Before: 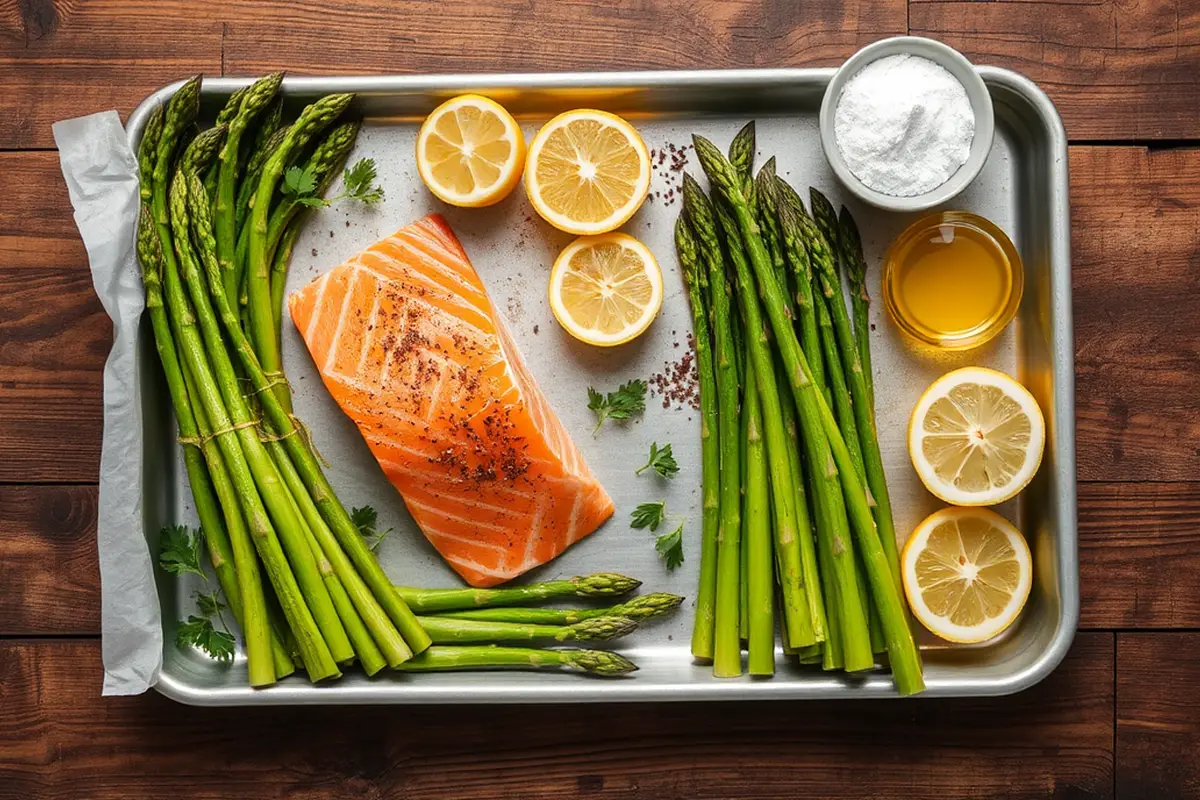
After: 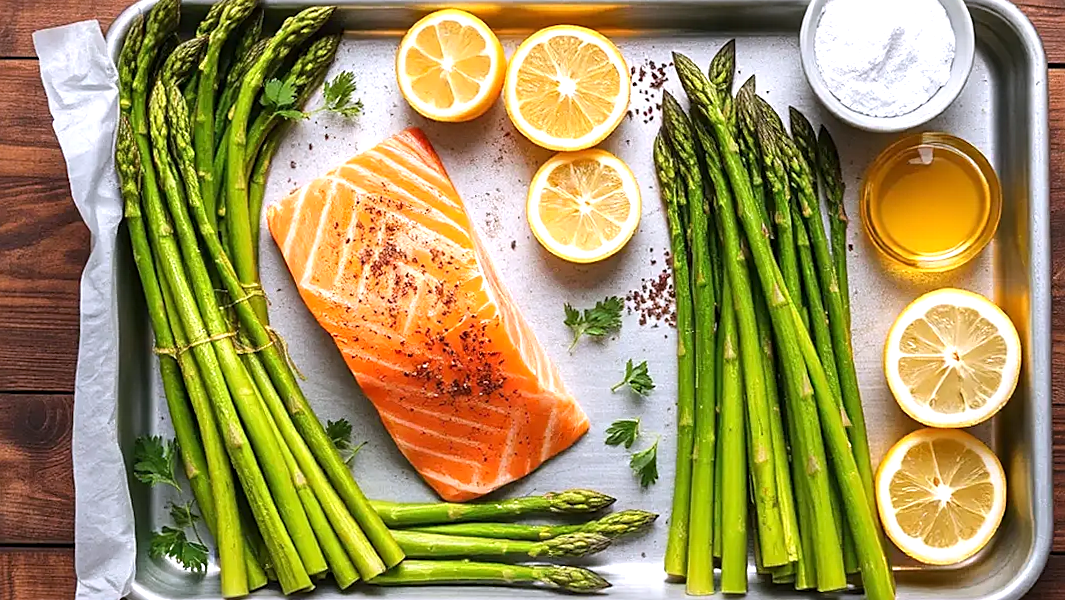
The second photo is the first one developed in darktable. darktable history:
exposure: exposure 0.515 EV, compensate highlight preservation false
white balance: red 1.004, blue 1.096
rotate and perspective: rotation 0.8°, automatic cropping off
sharpen: on, module defaults
crop and rotate: left 2.425%, top 11.305%, right 9.6%, bottom 15.08%
